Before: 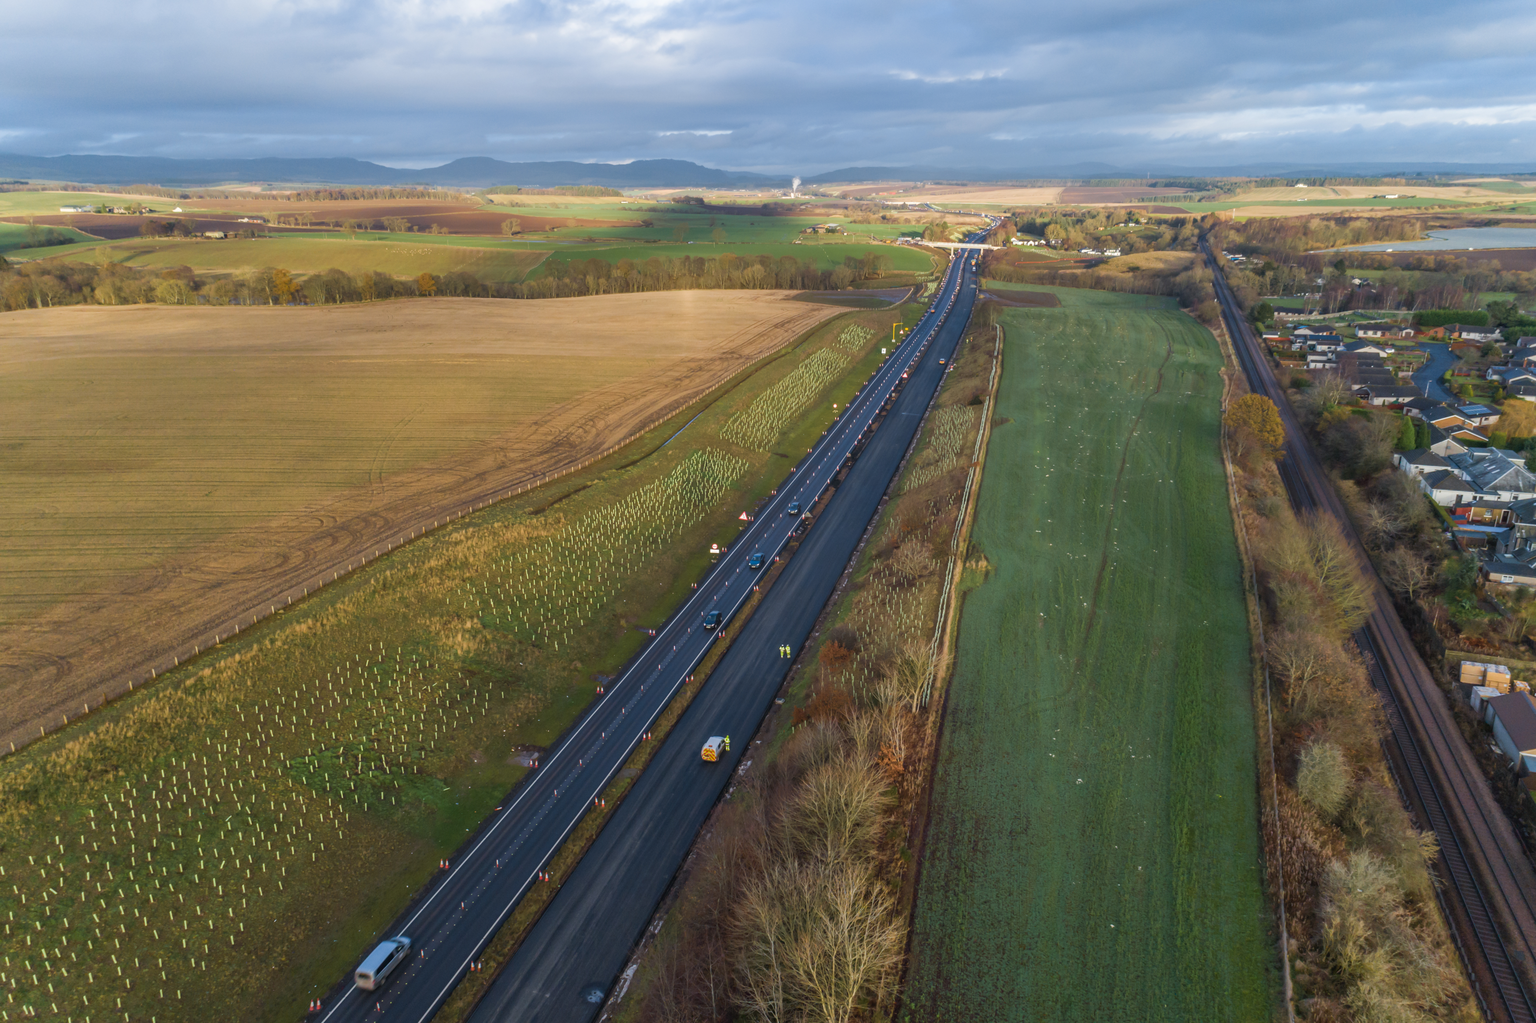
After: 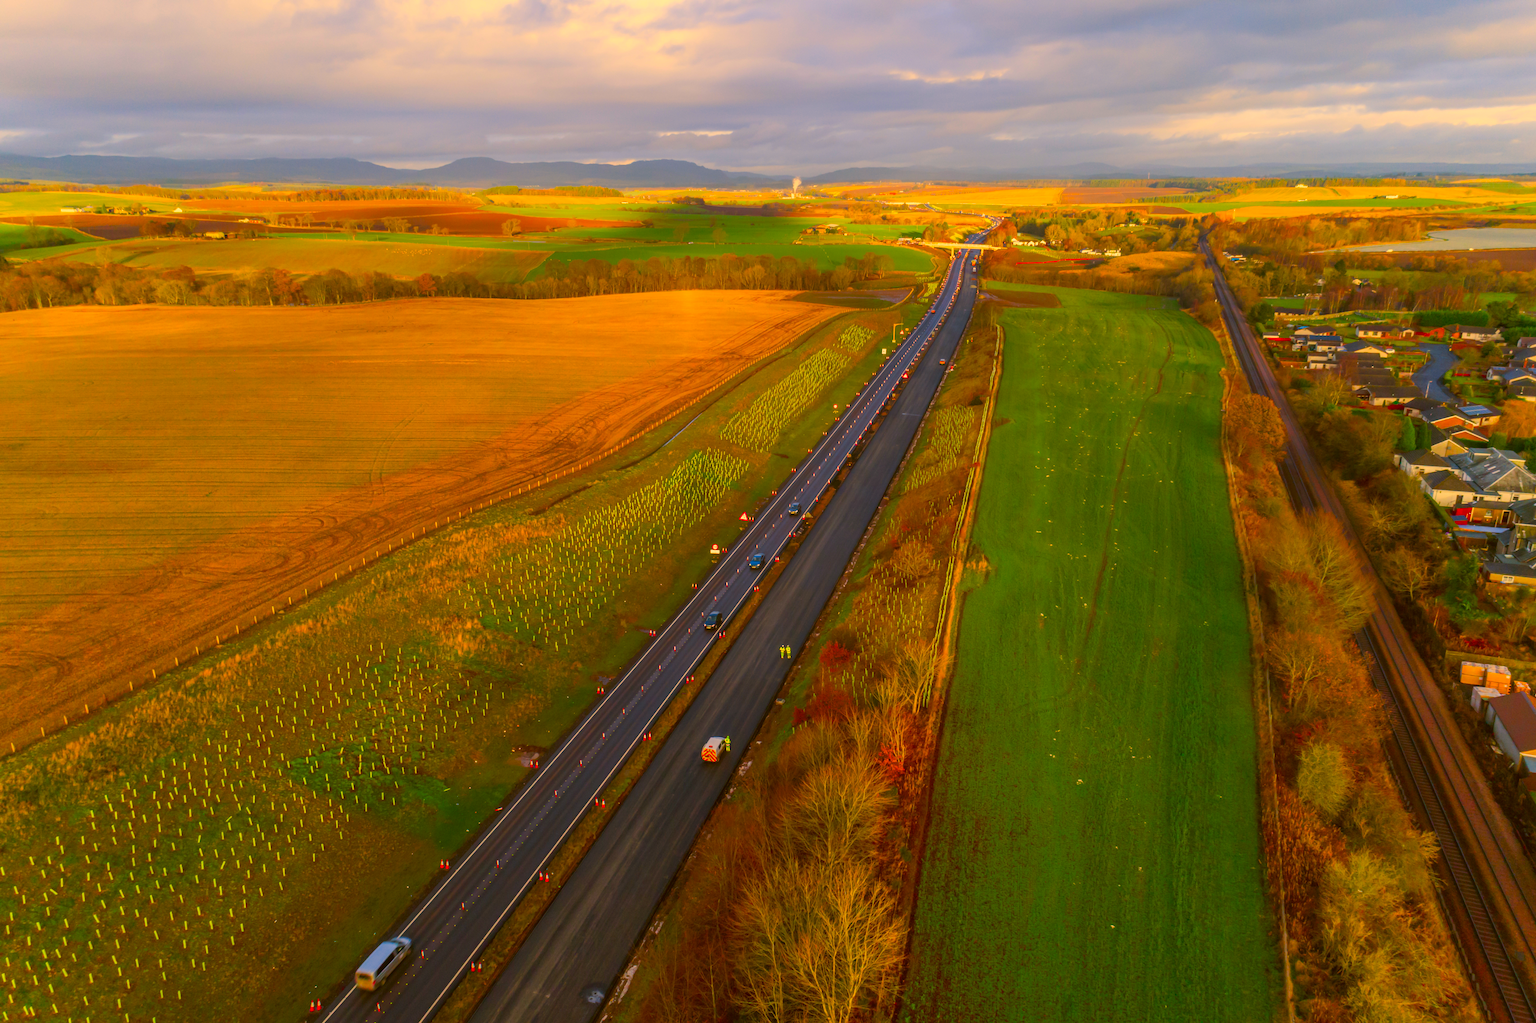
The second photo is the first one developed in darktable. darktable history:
color correction: highlights a* 10.74, highlights b* 30.6, shadows a* 2.64, shadows b* 17.13, saturation 1.75
color balance rgb: highlights gain › chroma 0.205%, highlights gain › hue 332.96°, perceptual saturation grading › global saturation 36.513%, global vibrance 9.804%
